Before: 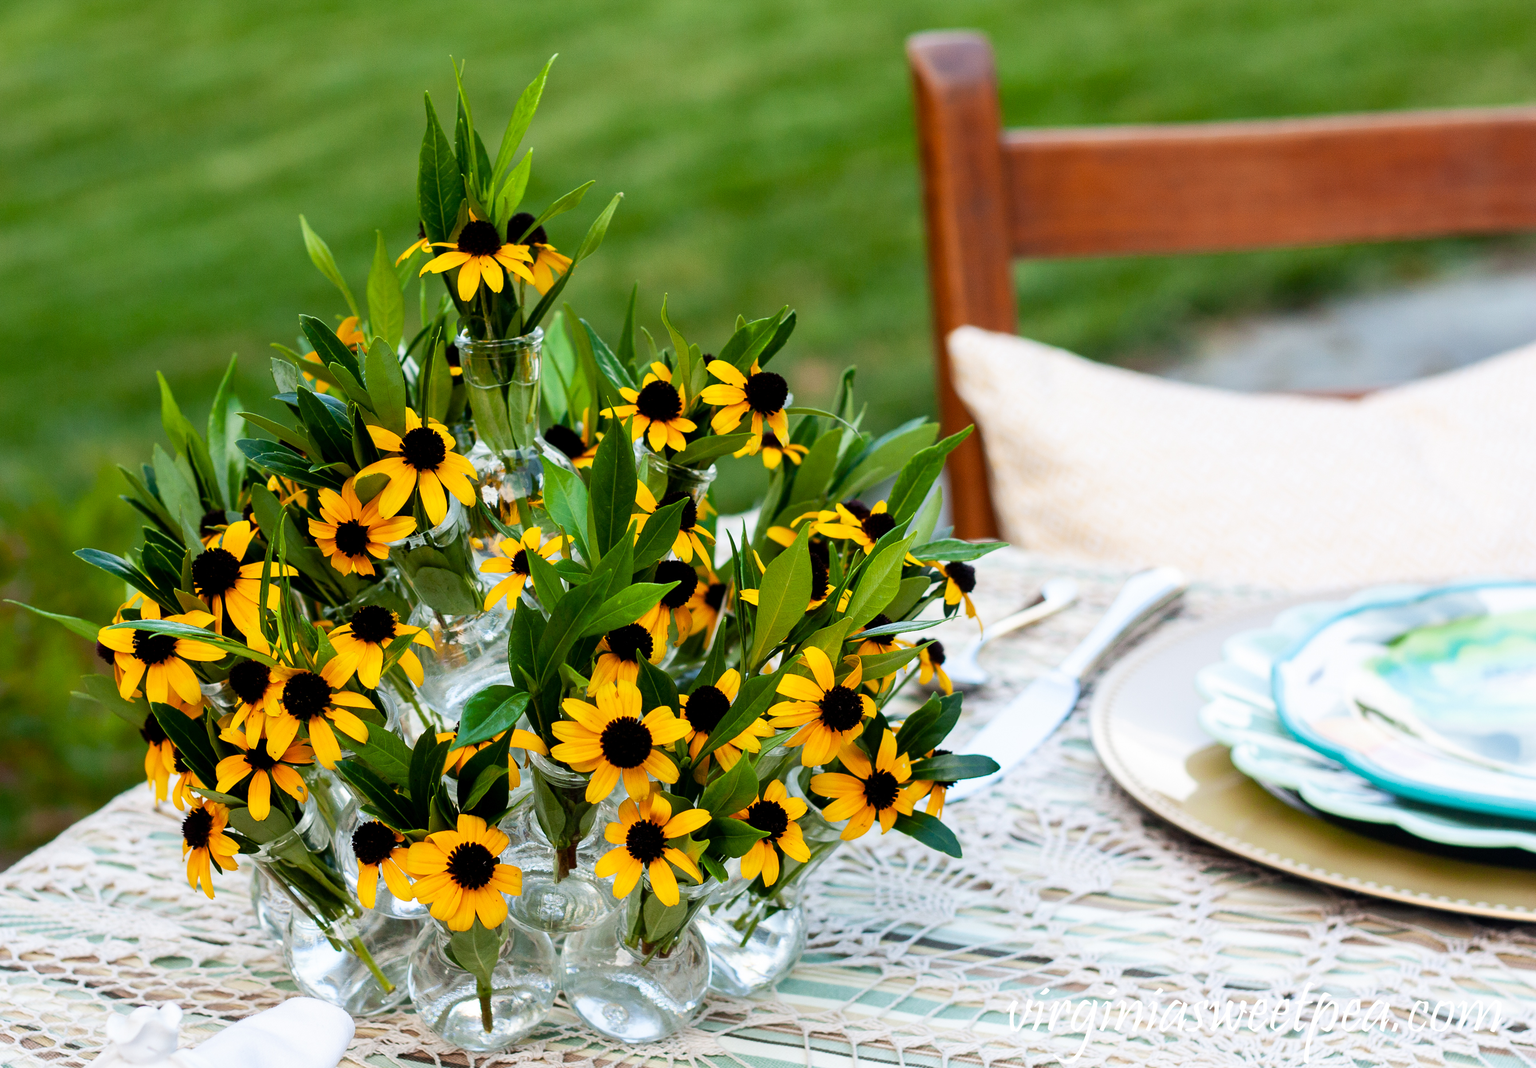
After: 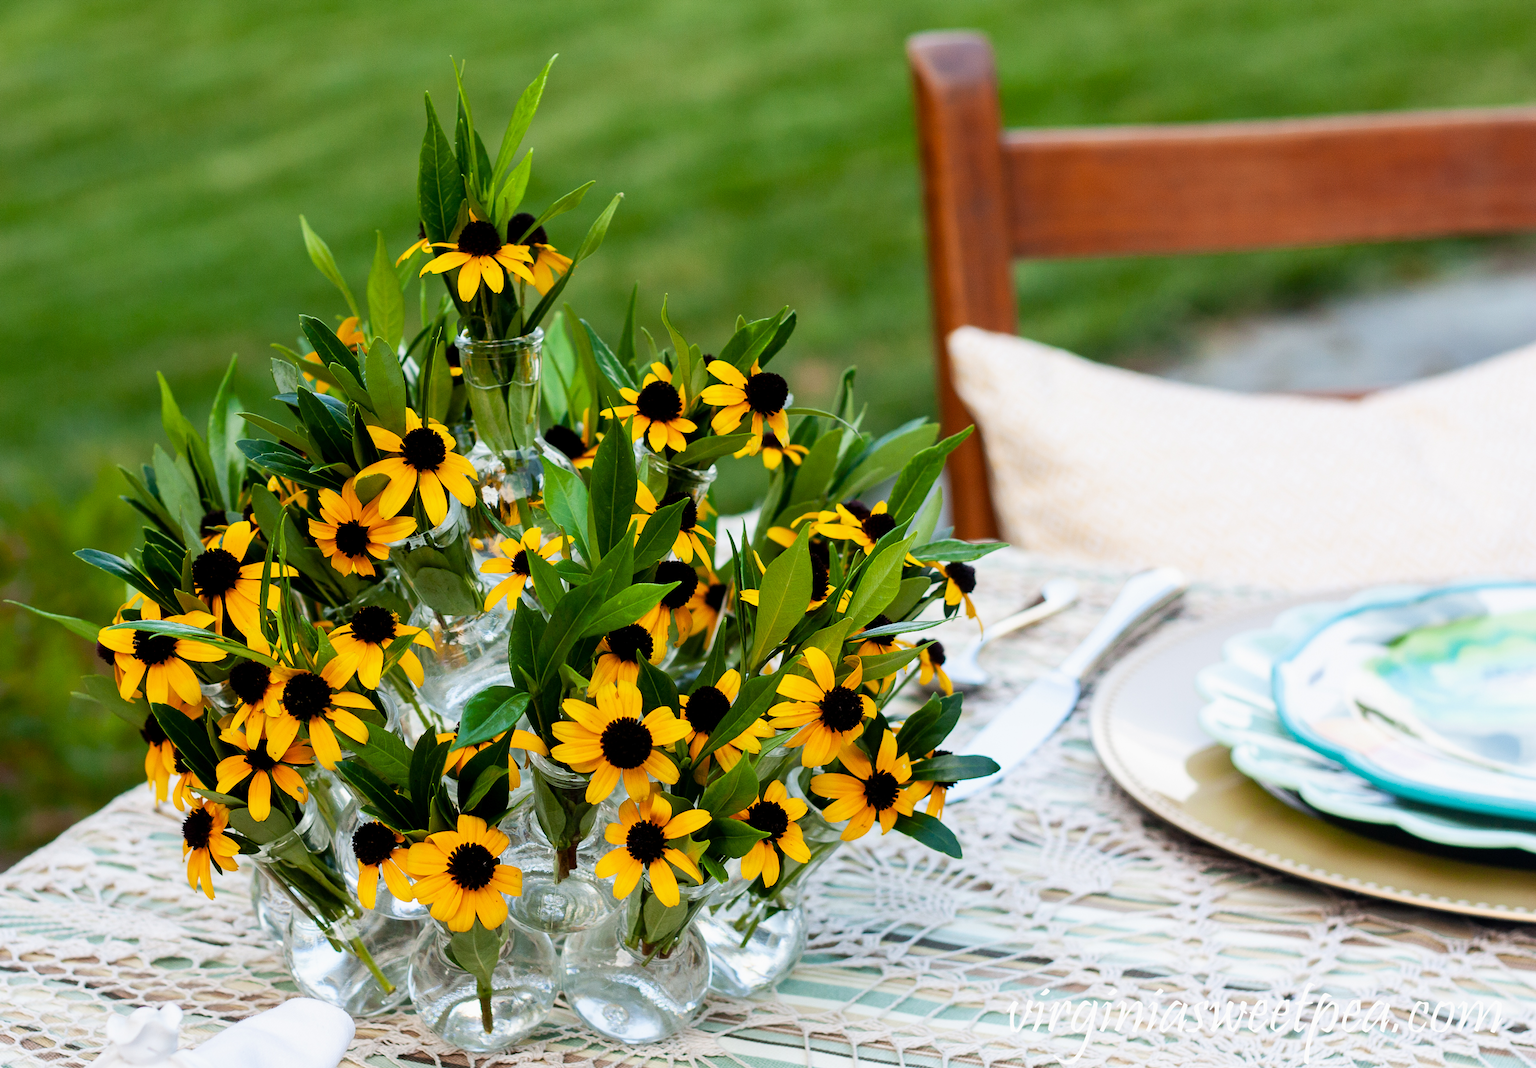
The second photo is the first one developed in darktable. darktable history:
exposure: exposure -0.048 EV, compensate highlight preservation false
